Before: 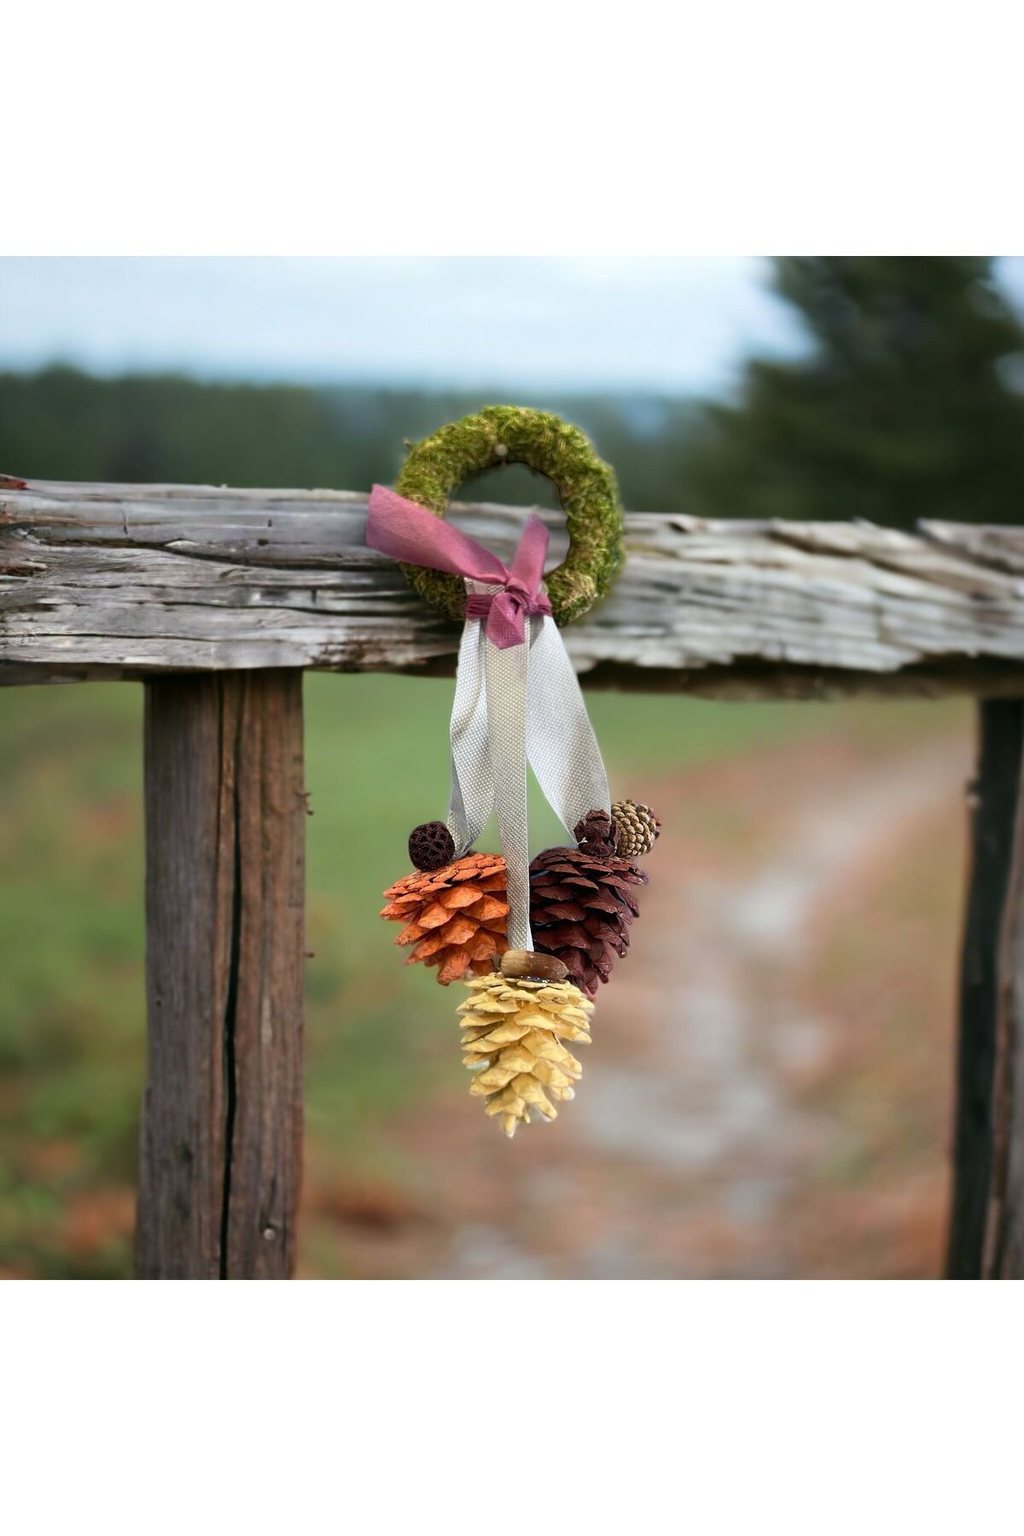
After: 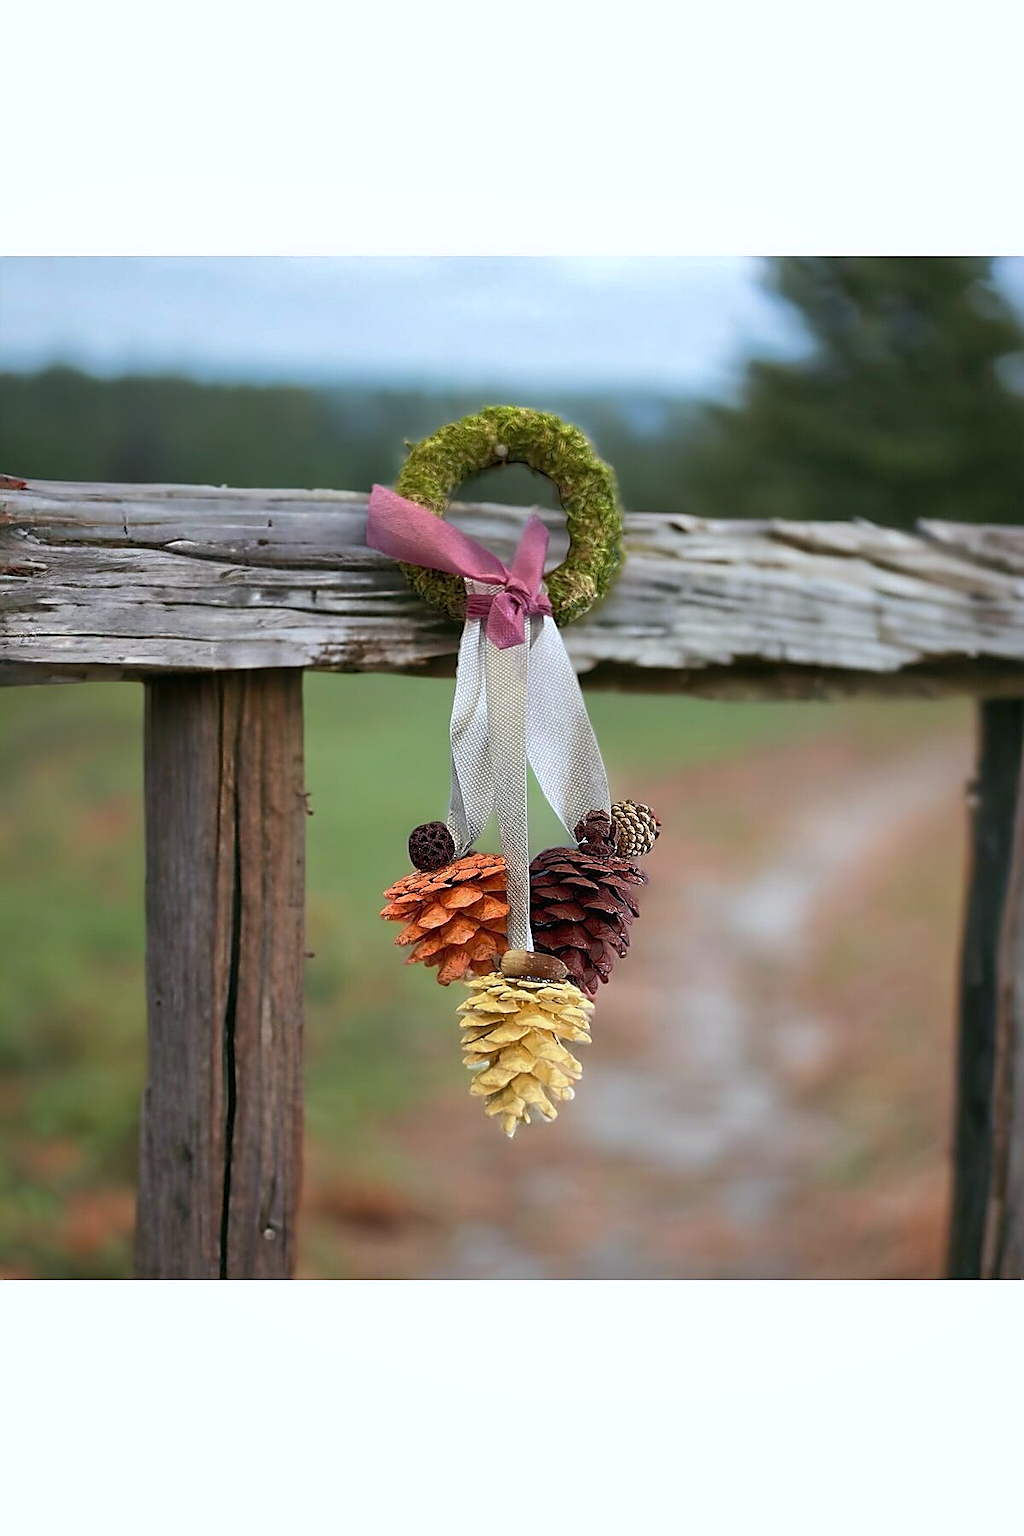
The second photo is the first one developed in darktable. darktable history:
sharpen: radius 1.4, amount 1.25, threshold 0.7
white balance: red 0.983, blue 1.036
shadows and highlights: on, module defaults
